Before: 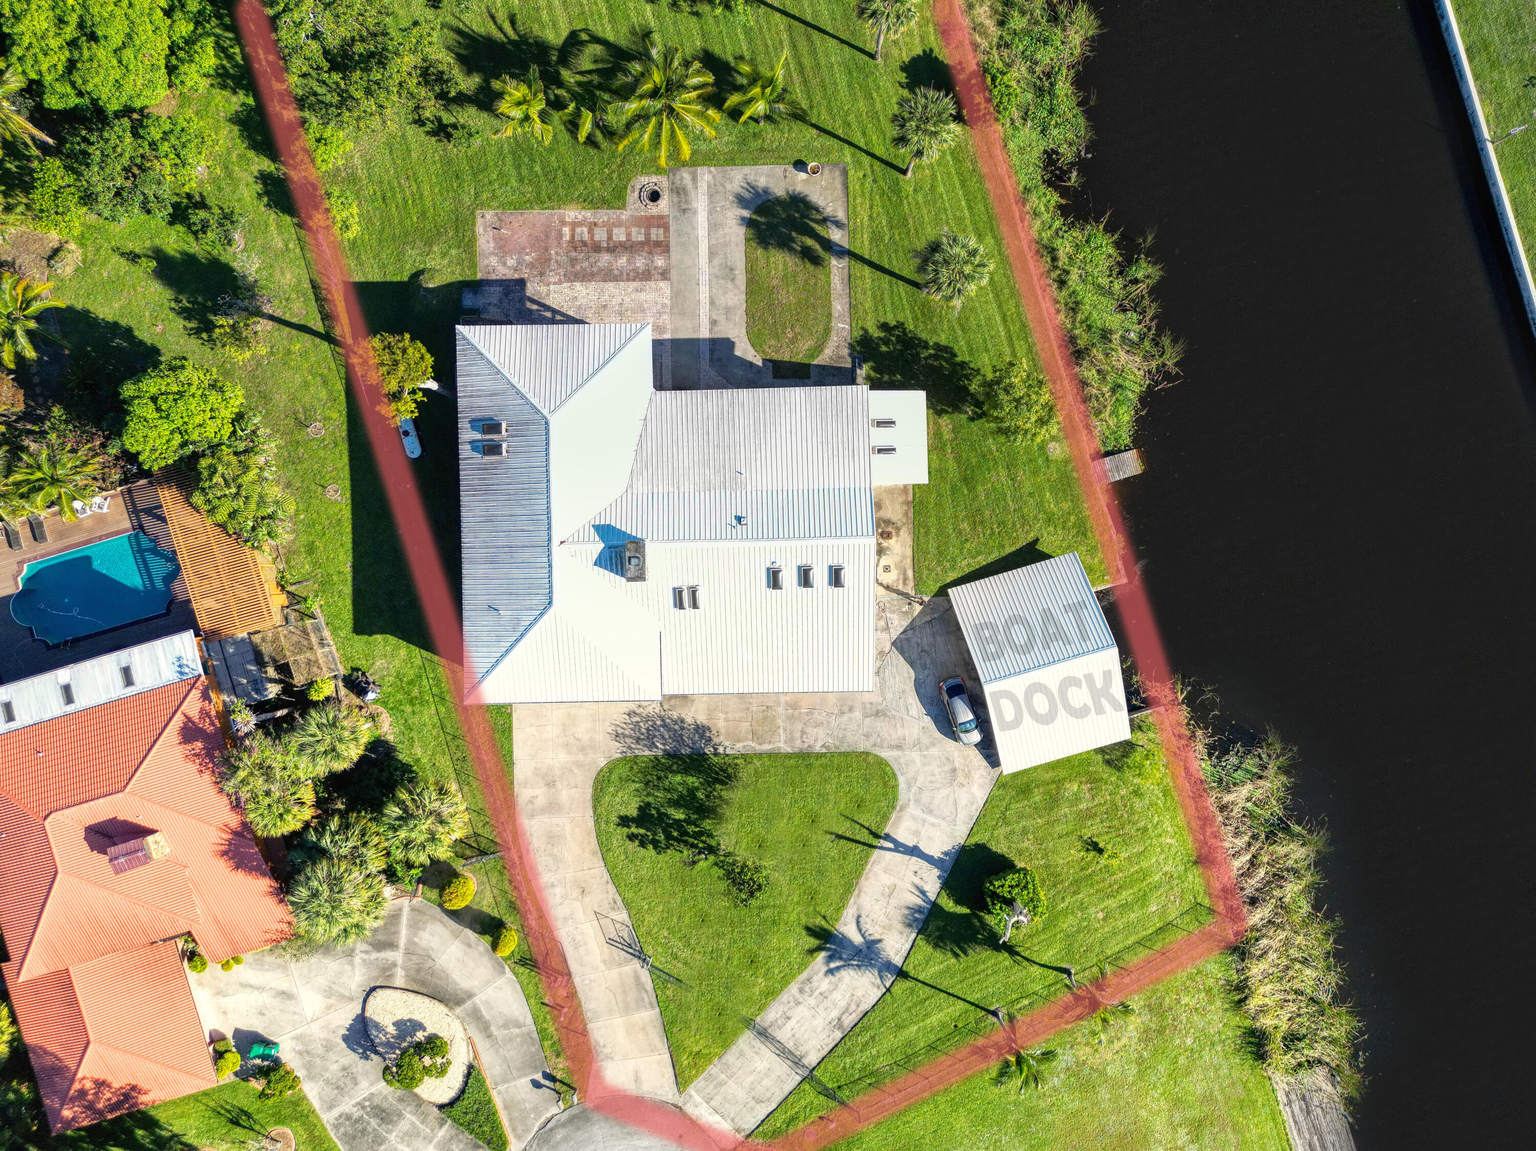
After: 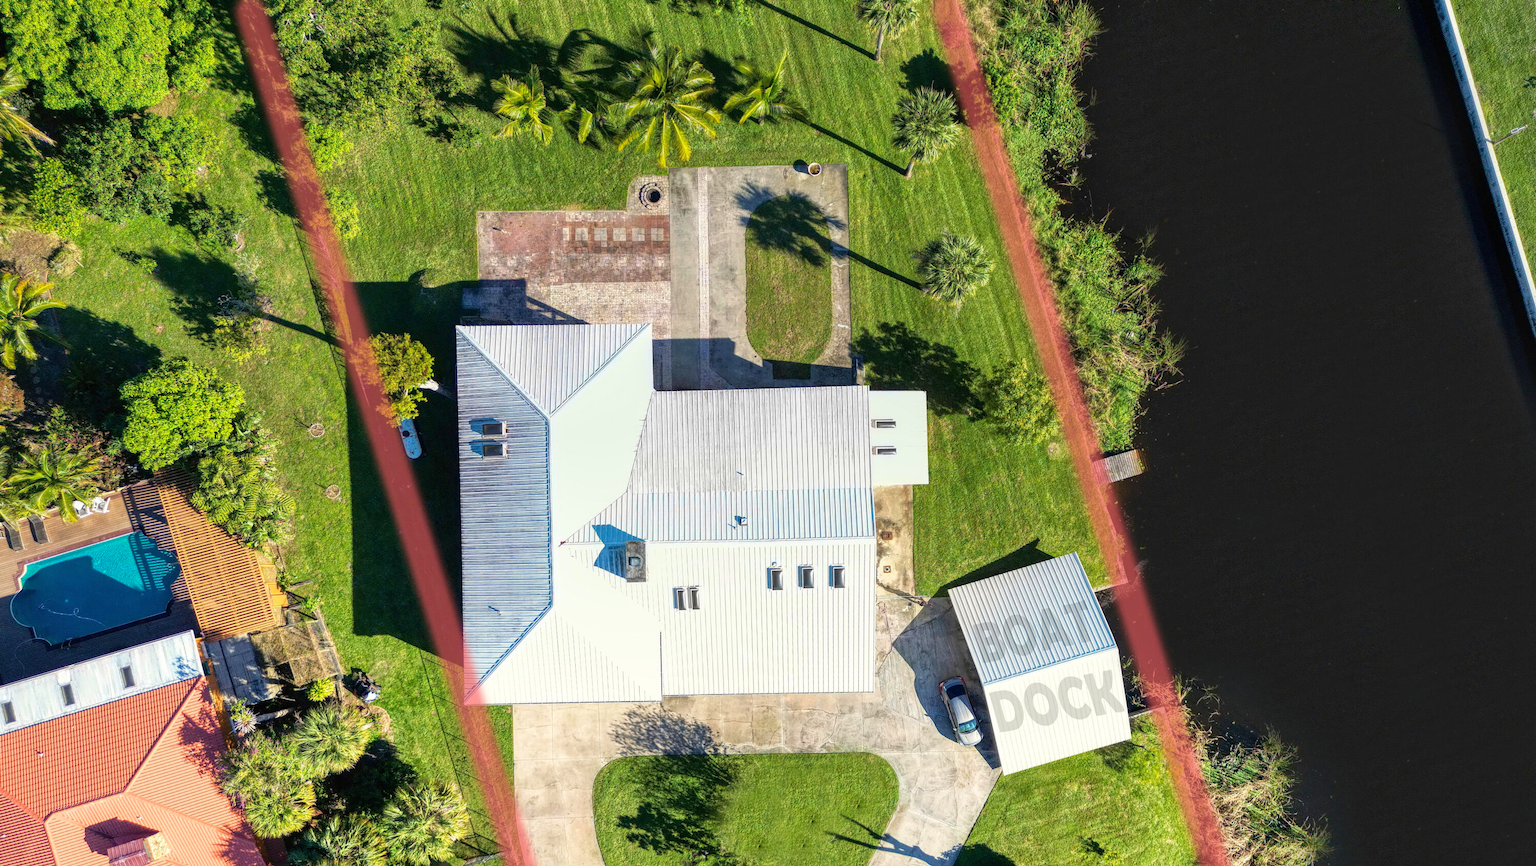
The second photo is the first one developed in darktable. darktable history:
velvia: on, module defaults
crop: bottom 24.74%
